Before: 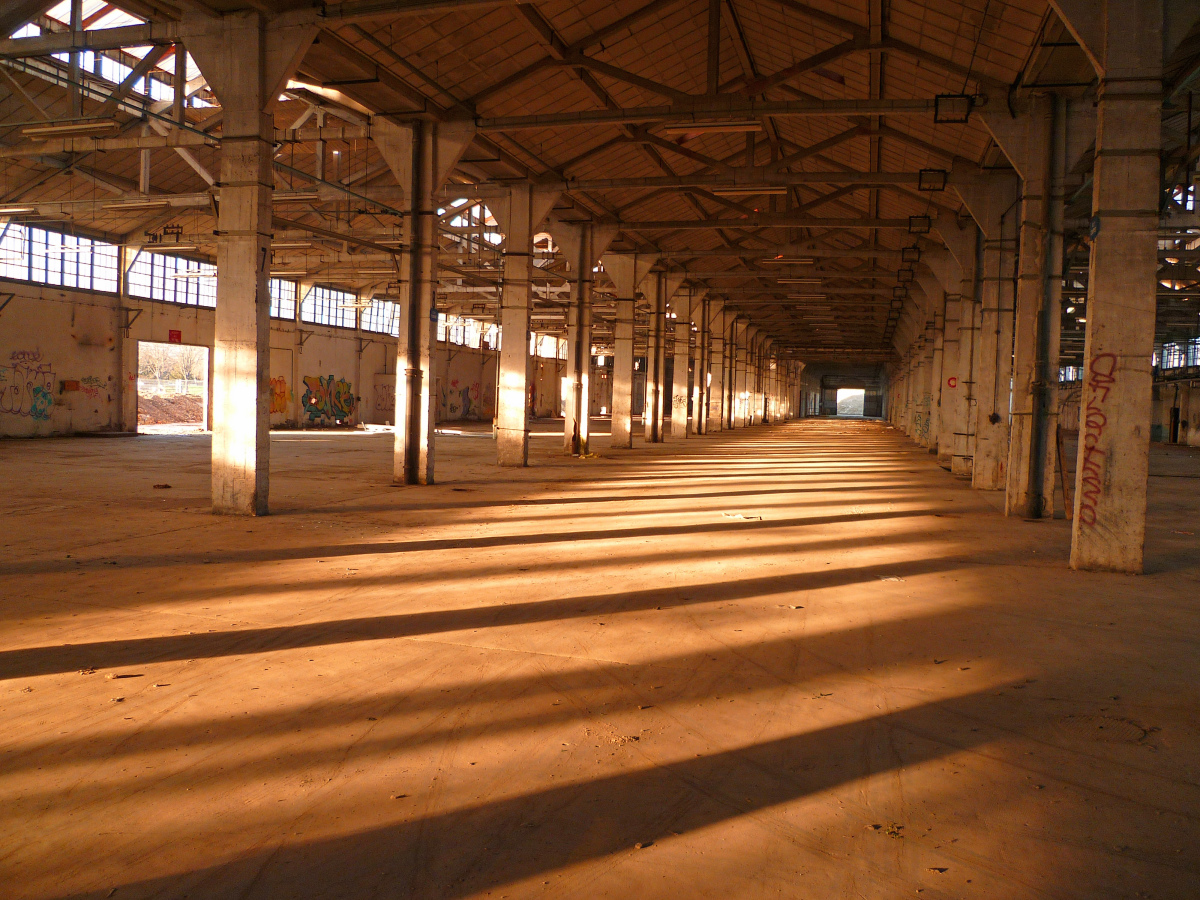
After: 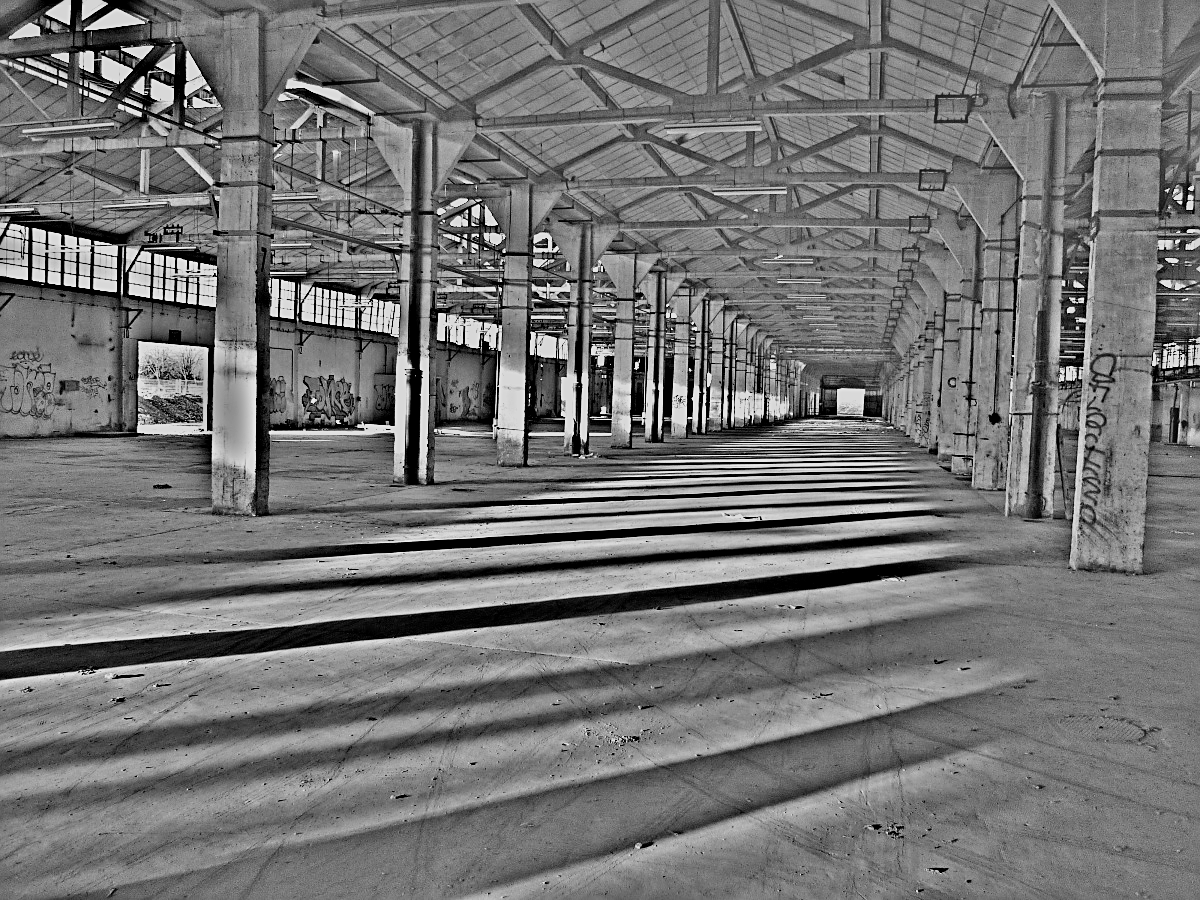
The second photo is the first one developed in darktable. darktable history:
sharpen: on, module defaults
local contrast: mode bilateral grid, contrast 20, coarseness 50, detail 120%, midtone range 0.2
filmic rgb: black relative exposure -7.65 EV, white relative exposure 4.56 EV, hardness 3.61
contrast brightness saturation: saturation -1
highpass: on, module defaults
